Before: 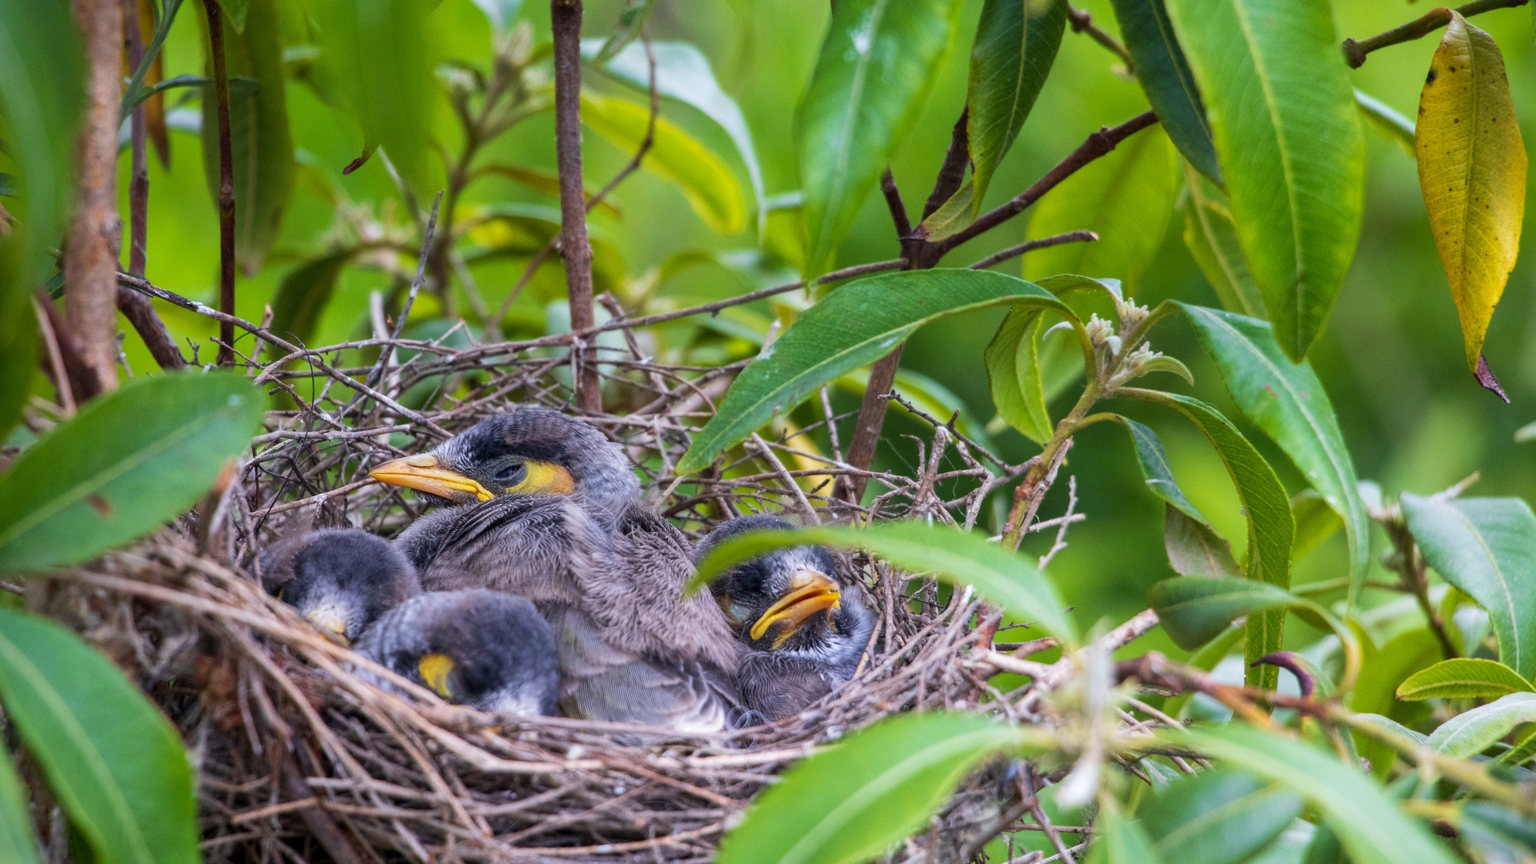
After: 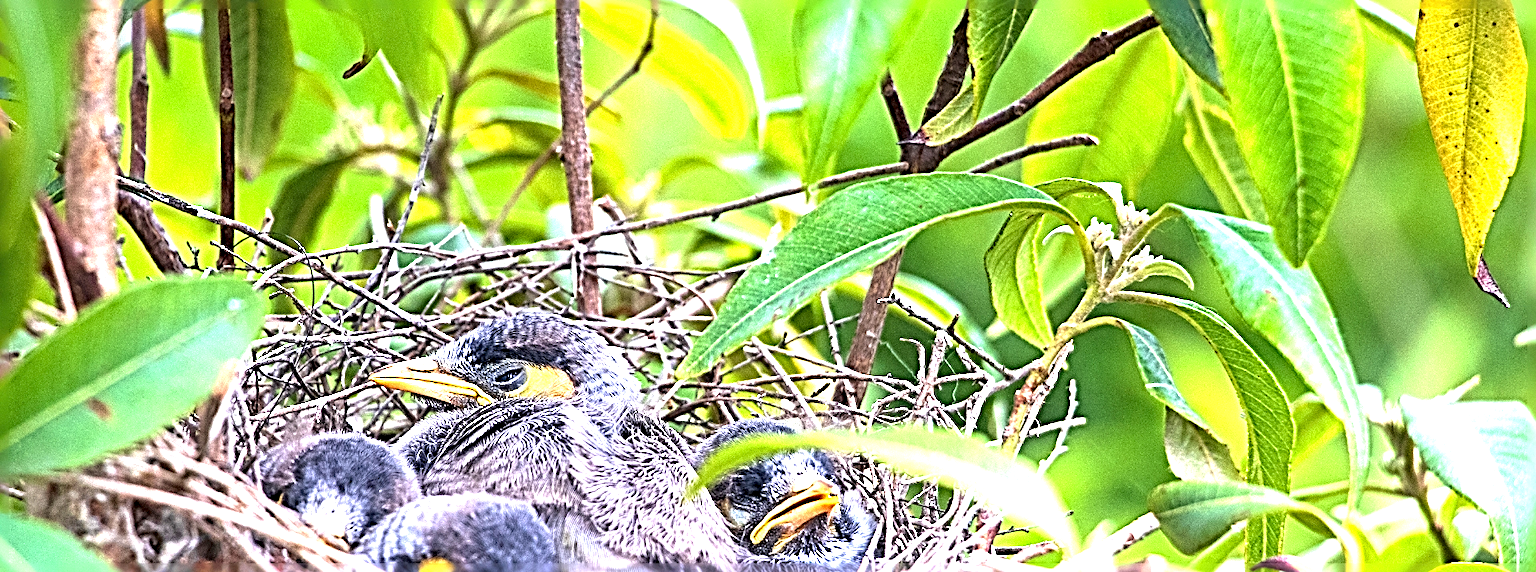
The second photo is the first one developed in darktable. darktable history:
exposure: black level correction 0, exposure 1.74 EV, compensate exposure bias true, compensate highlight preservation false
crop: top 11.129%, bottom 22.562%
sharpen: radius 4.041, amount 1.985
